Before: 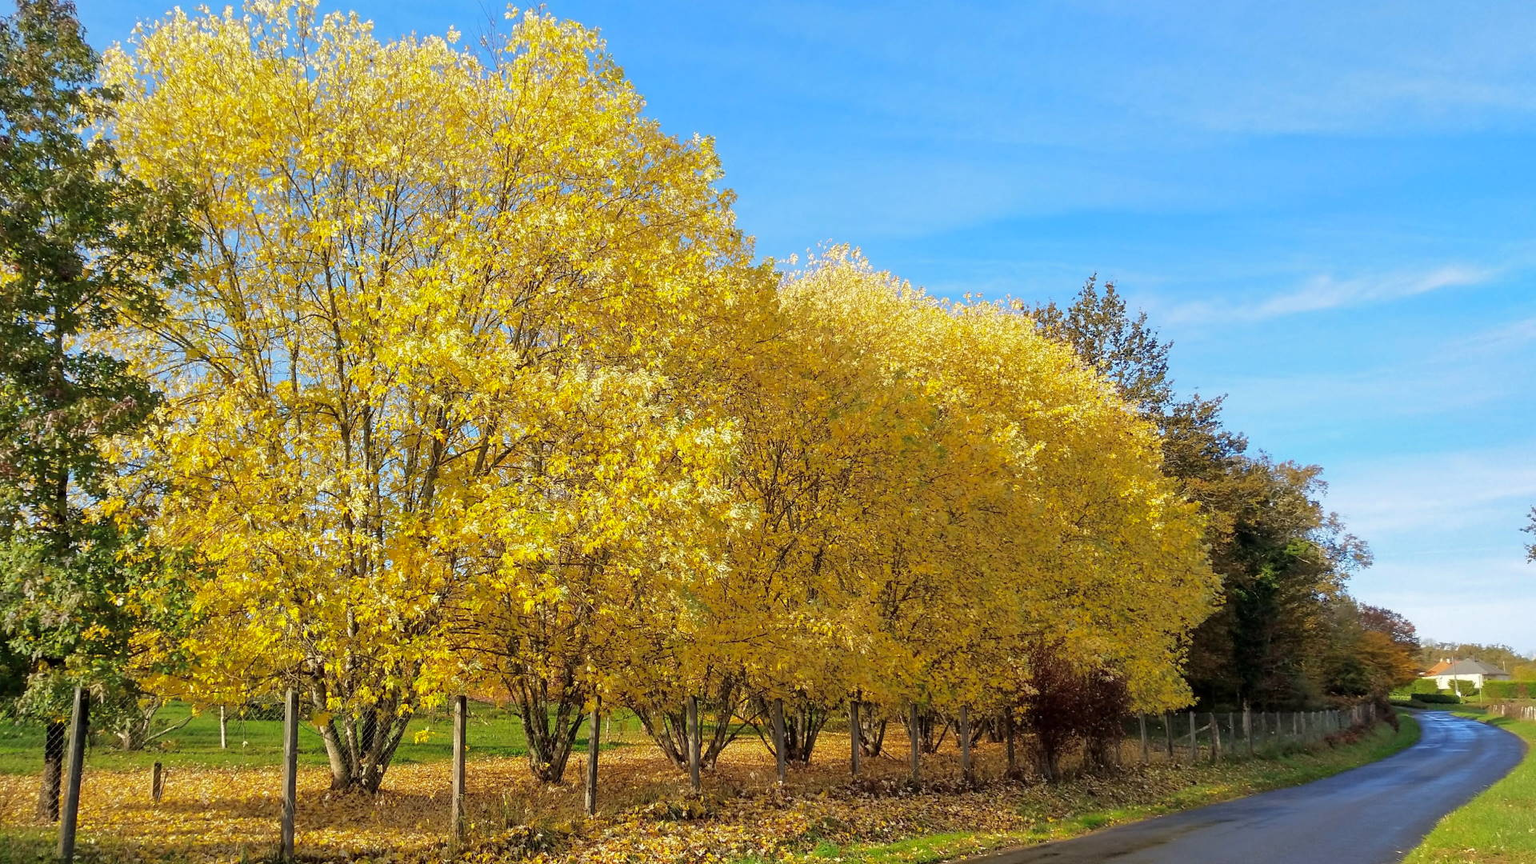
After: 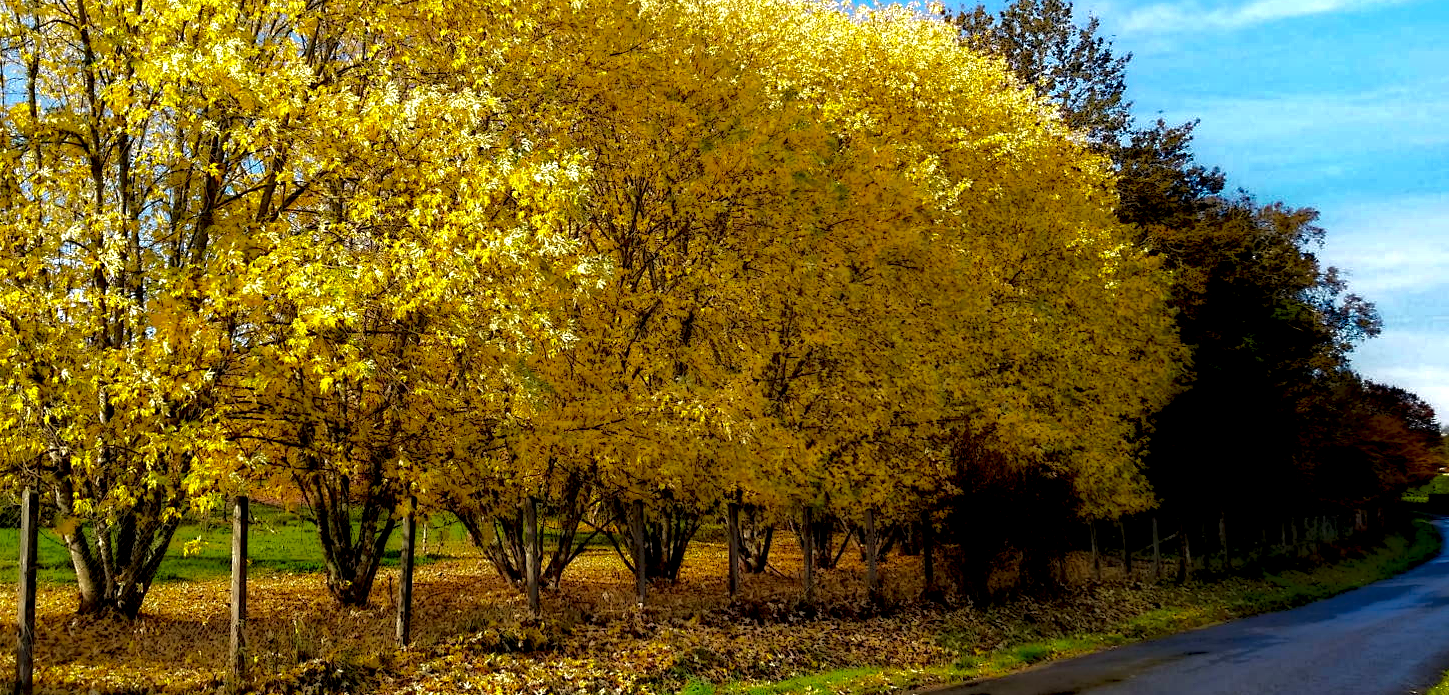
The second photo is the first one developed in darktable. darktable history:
local contrast: highlights 6%, shadows 210%, detail 164%, midtone range 0.008
crop and rotate: left 17.497%, top 34.63%, right 7.026%, bottom 0.972%
haze removal: compatibility mode true, adaptive false
tone equalizer: -8 EV -0.732 EV, -7 EV -0.736 EV, -6 EV -0.602 EV, -5 EV -0.403 EV, -3 EV 0.403 EV, -2 EV 0.6 EV, -1 EV 0.674 EV, +0 EV 0.74 EV
